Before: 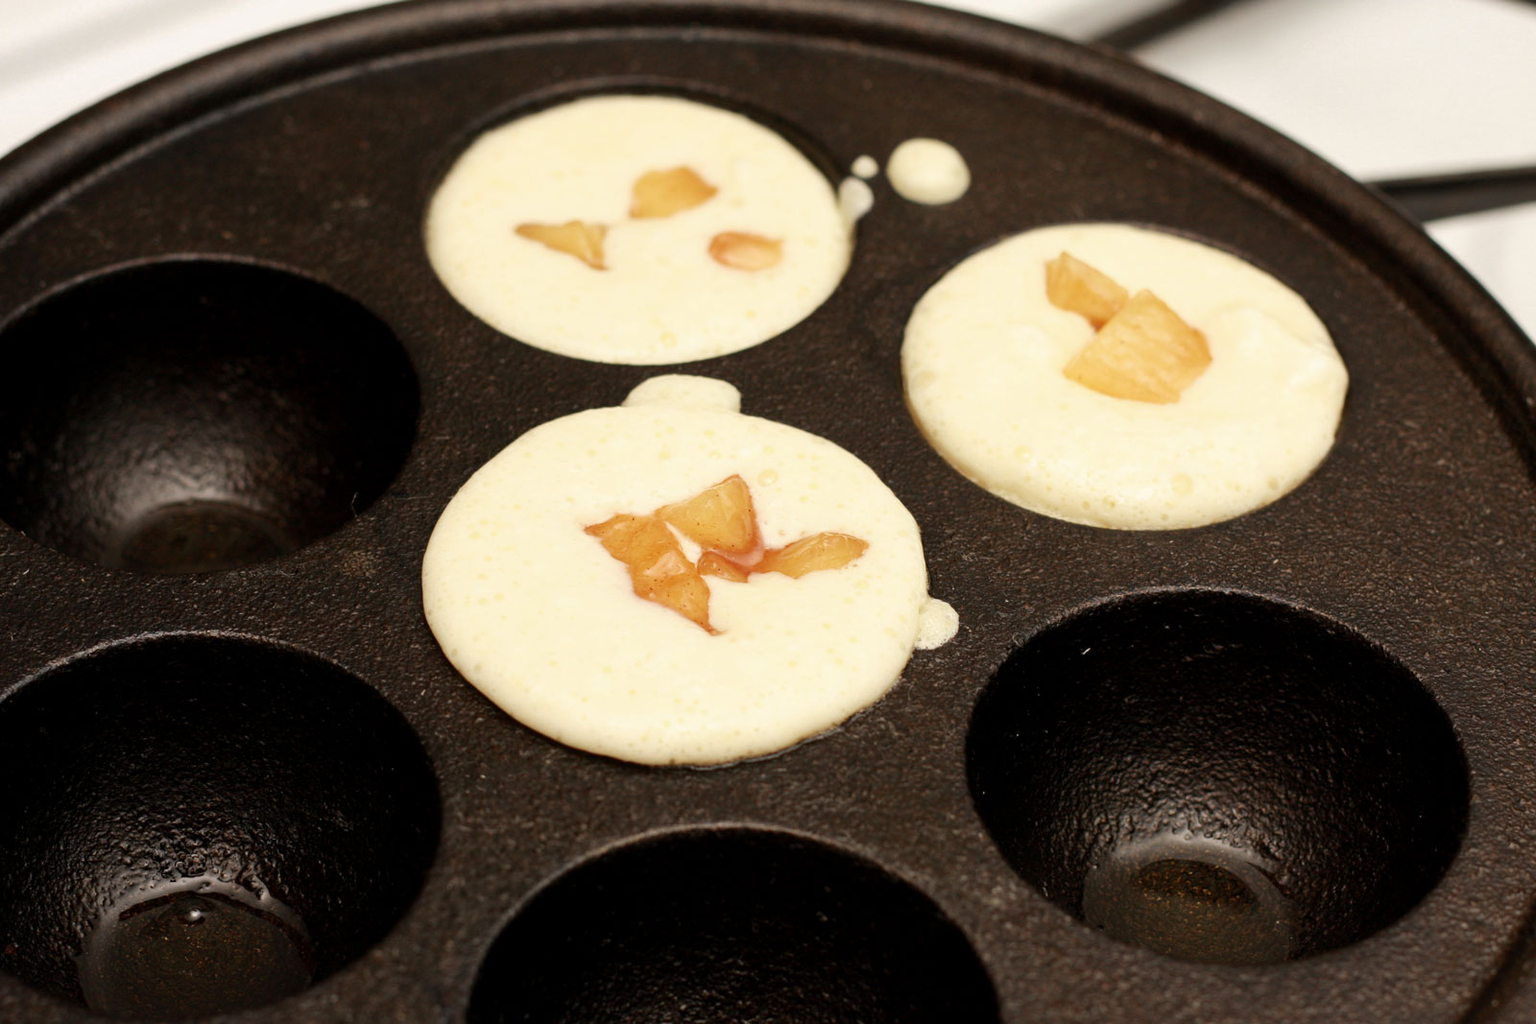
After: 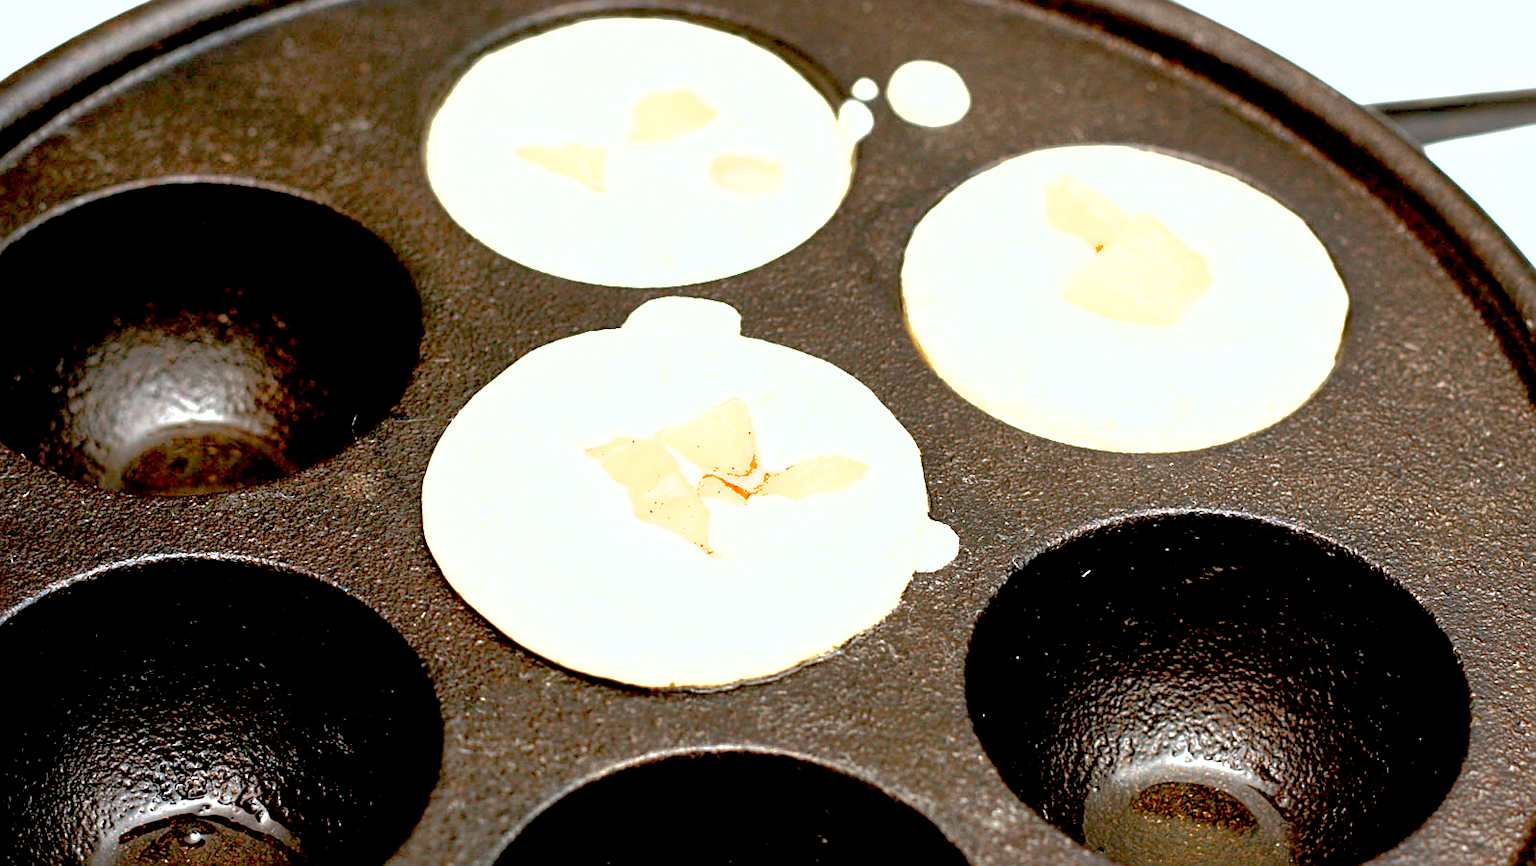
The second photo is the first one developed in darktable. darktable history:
color calibration: illuminant Planckian (black body), x 0.378, y 0.375, temperature 4027.12 K
sharpen: on, module defaults
shadows and highlights: on, module defaults
crop: top 7.621%, bottom 7.666%
exposure: black level correction 0.006, exposure 2.082 EV, compensate highlight preservation false
